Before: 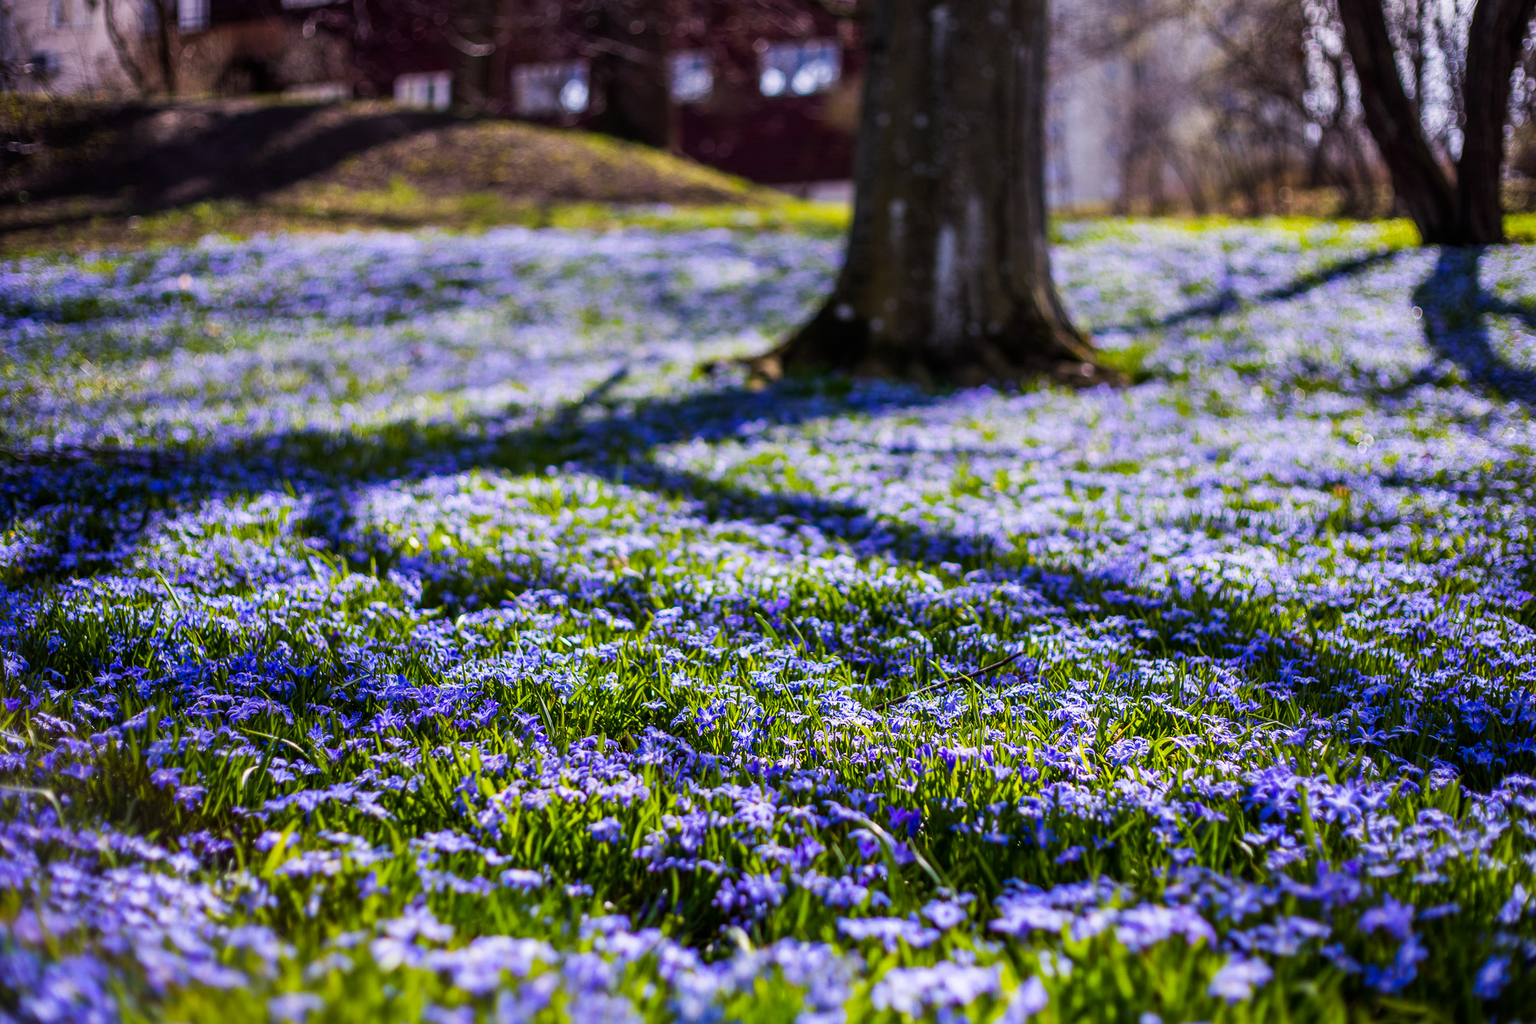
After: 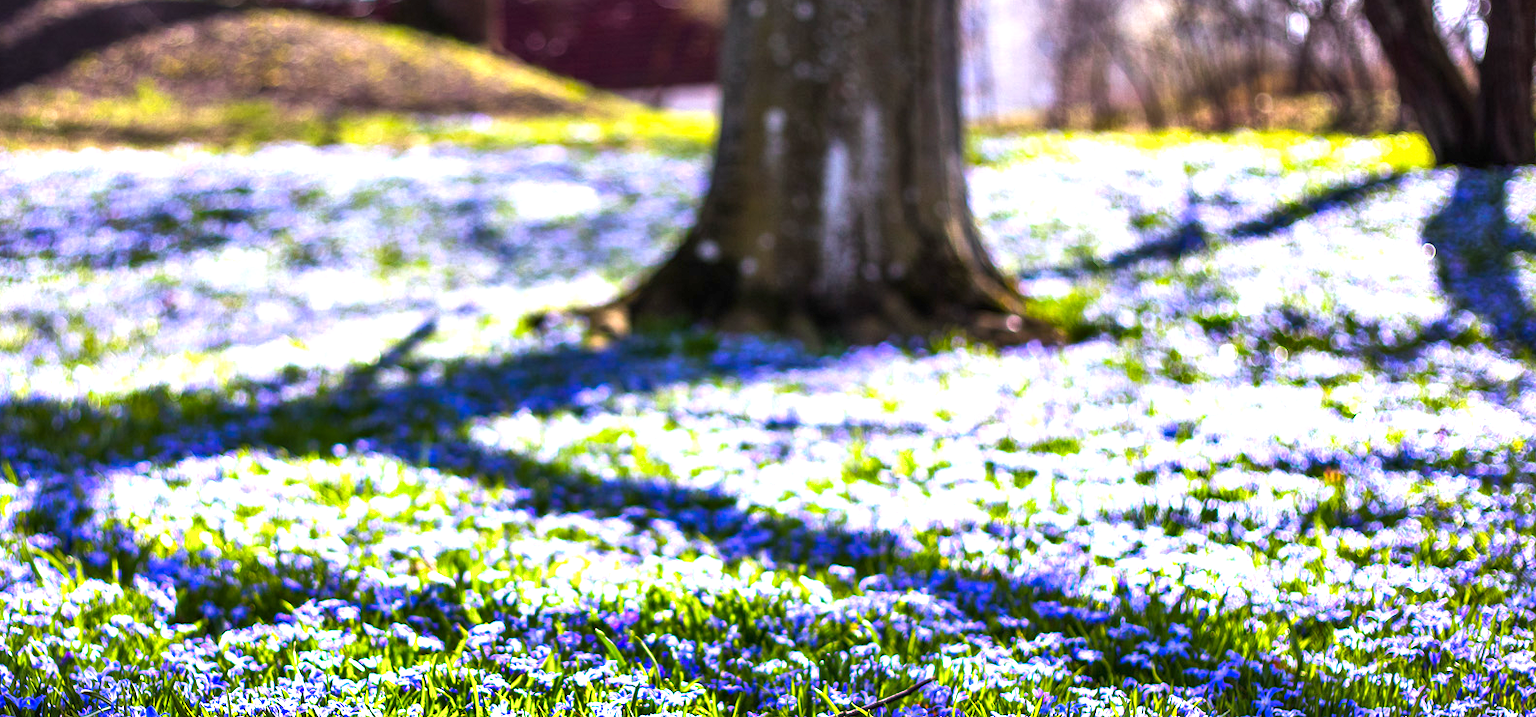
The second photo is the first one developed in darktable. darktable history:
crop: left 18.38%, top 11.092%, right 2.134%, bottom 33.217%
exposure: black level correction 0, exposure 0.7 EV, compensate exposure bias true, compensate highlight preservation false
shadows and highlights: soften with gaussian
